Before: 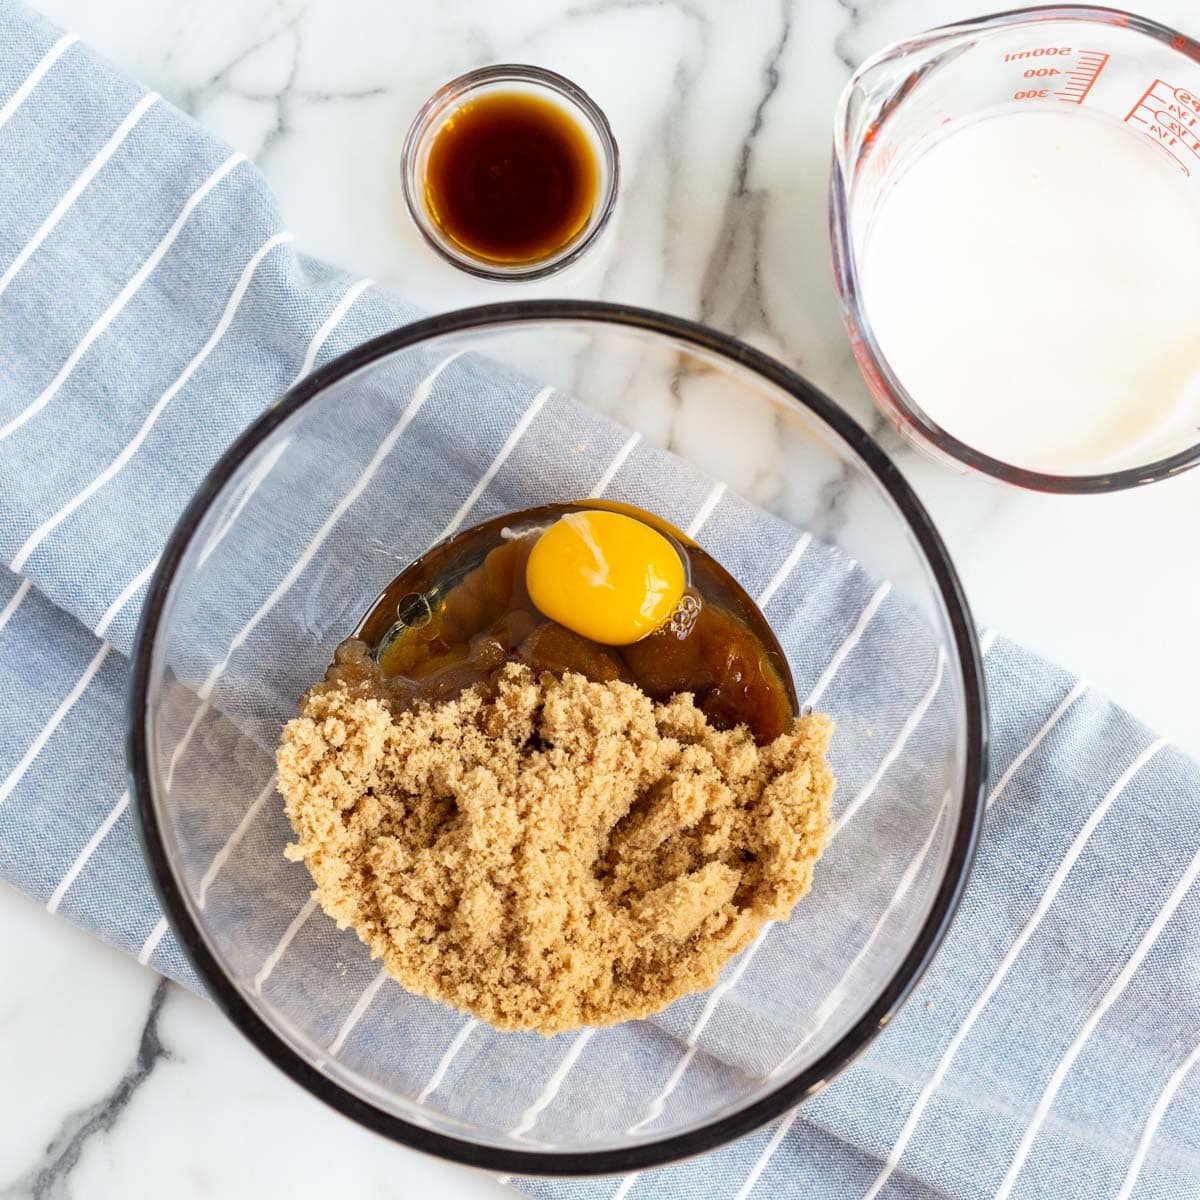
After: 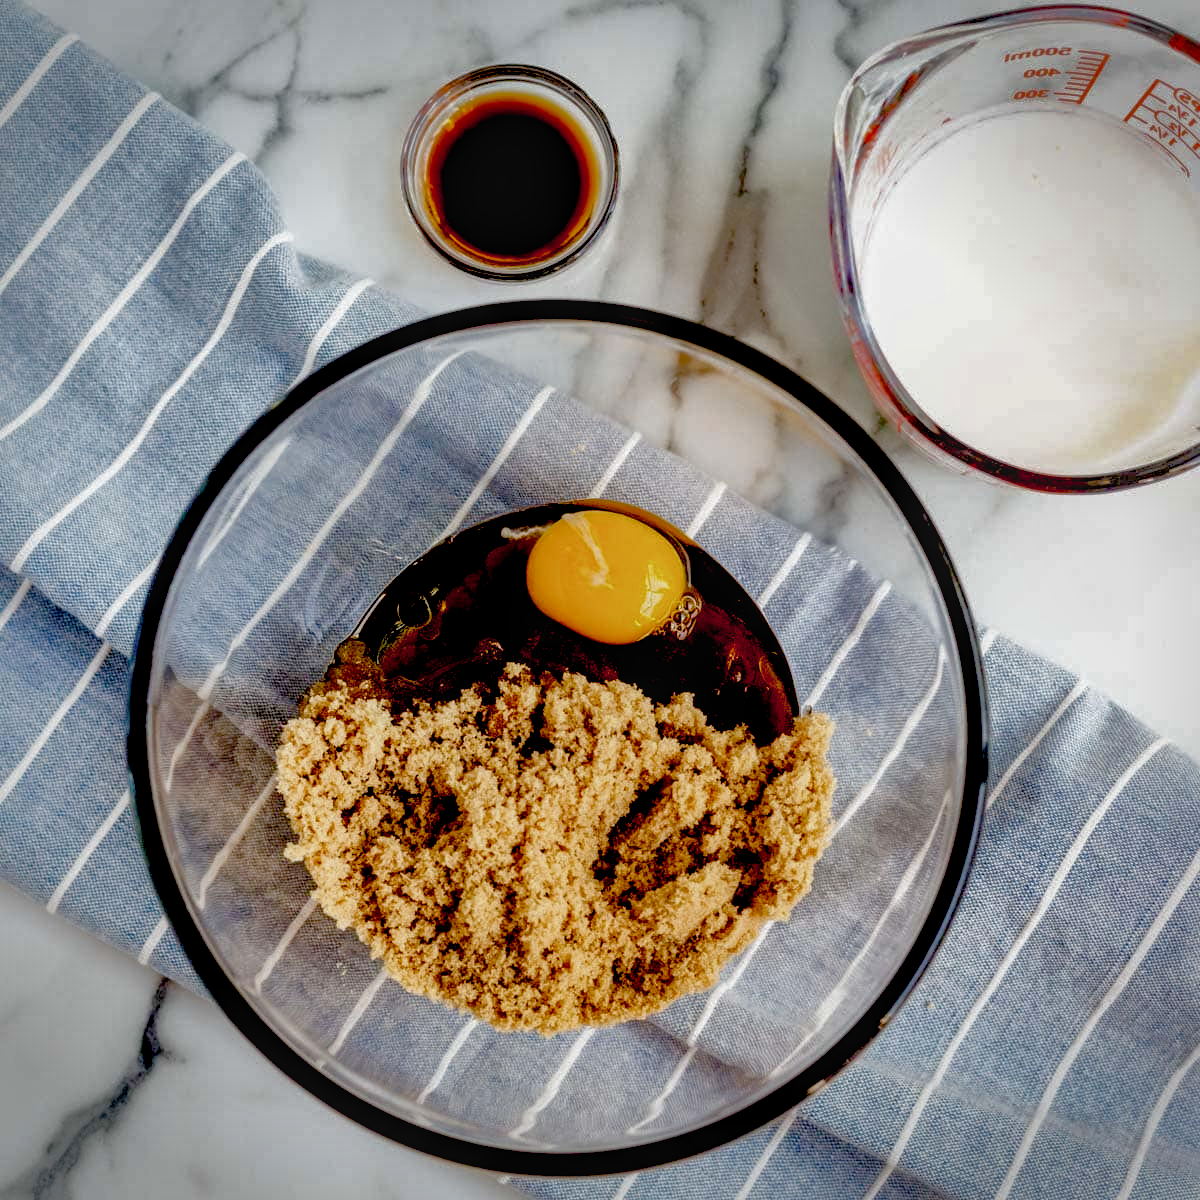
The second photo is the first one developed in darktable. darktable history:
shadows and highlights: shadows 40, highlights -60
local contrast: on, module defaults
exposure: black level correction 0.1, exposure -0.092 EV, compensate highlight preservation false
color balance rgb: perceptual saturation grading › global saturation 20%, perceptual saturation grading › highlights -50%, perceptual saturation grading › shadows 30%
color correction: saturation 0.99
vignetting: fall-off start 88.53%, fall-off radius 44.2%, saturation 0.376, width/height ratio 1.161
